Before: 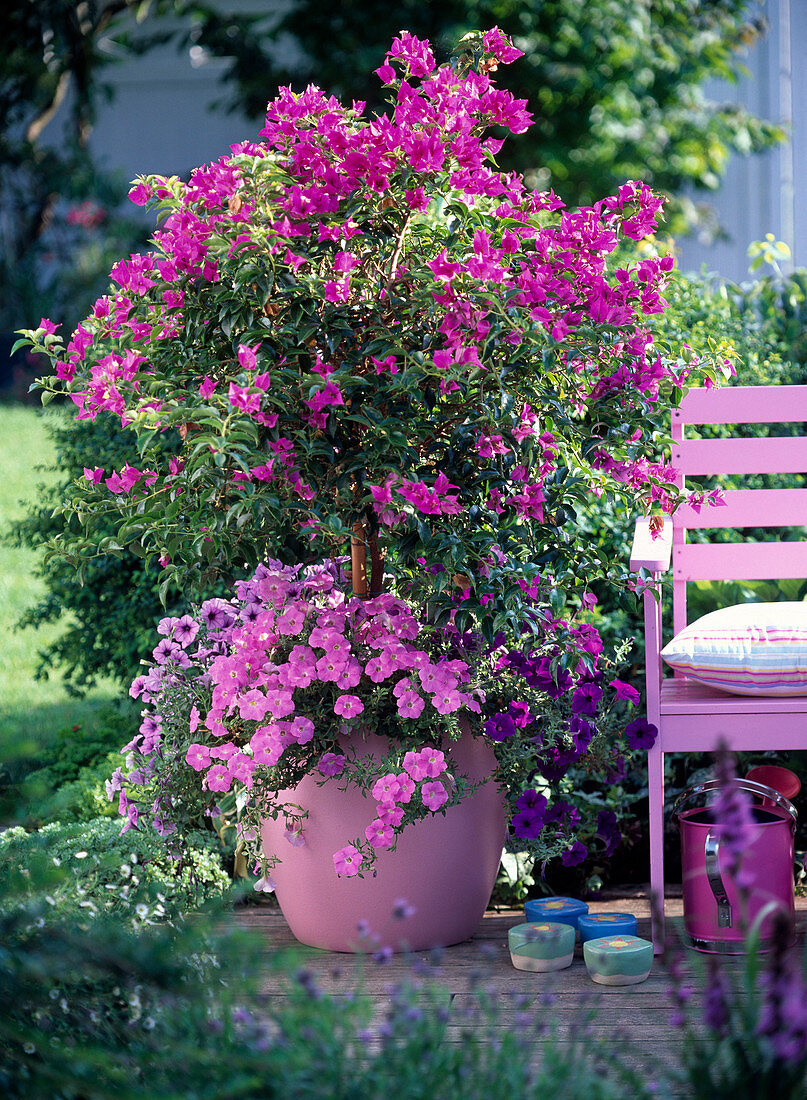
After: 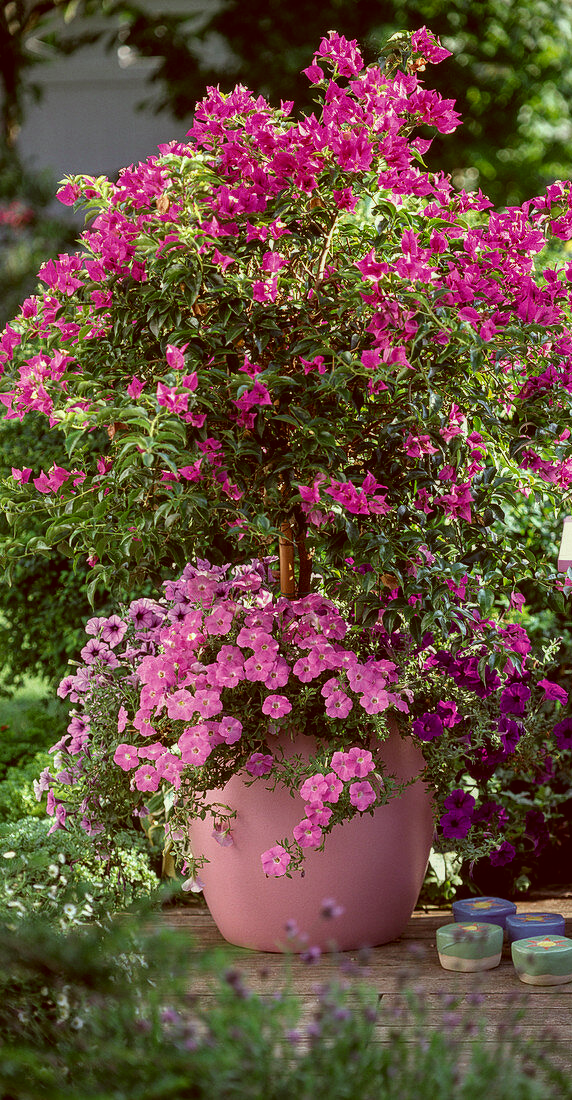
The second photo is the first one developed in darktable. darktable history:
crop and rotate: left 8.929%, right 20.163%
color correction: highlights a* -6.14, highlights b* 9.2, shadows a* 10.06, shadows b* 23.72
contrast brightness saturation: contrast -0.085, brightness -0.032, saturation -0.106
local contrast: on, module defaults
